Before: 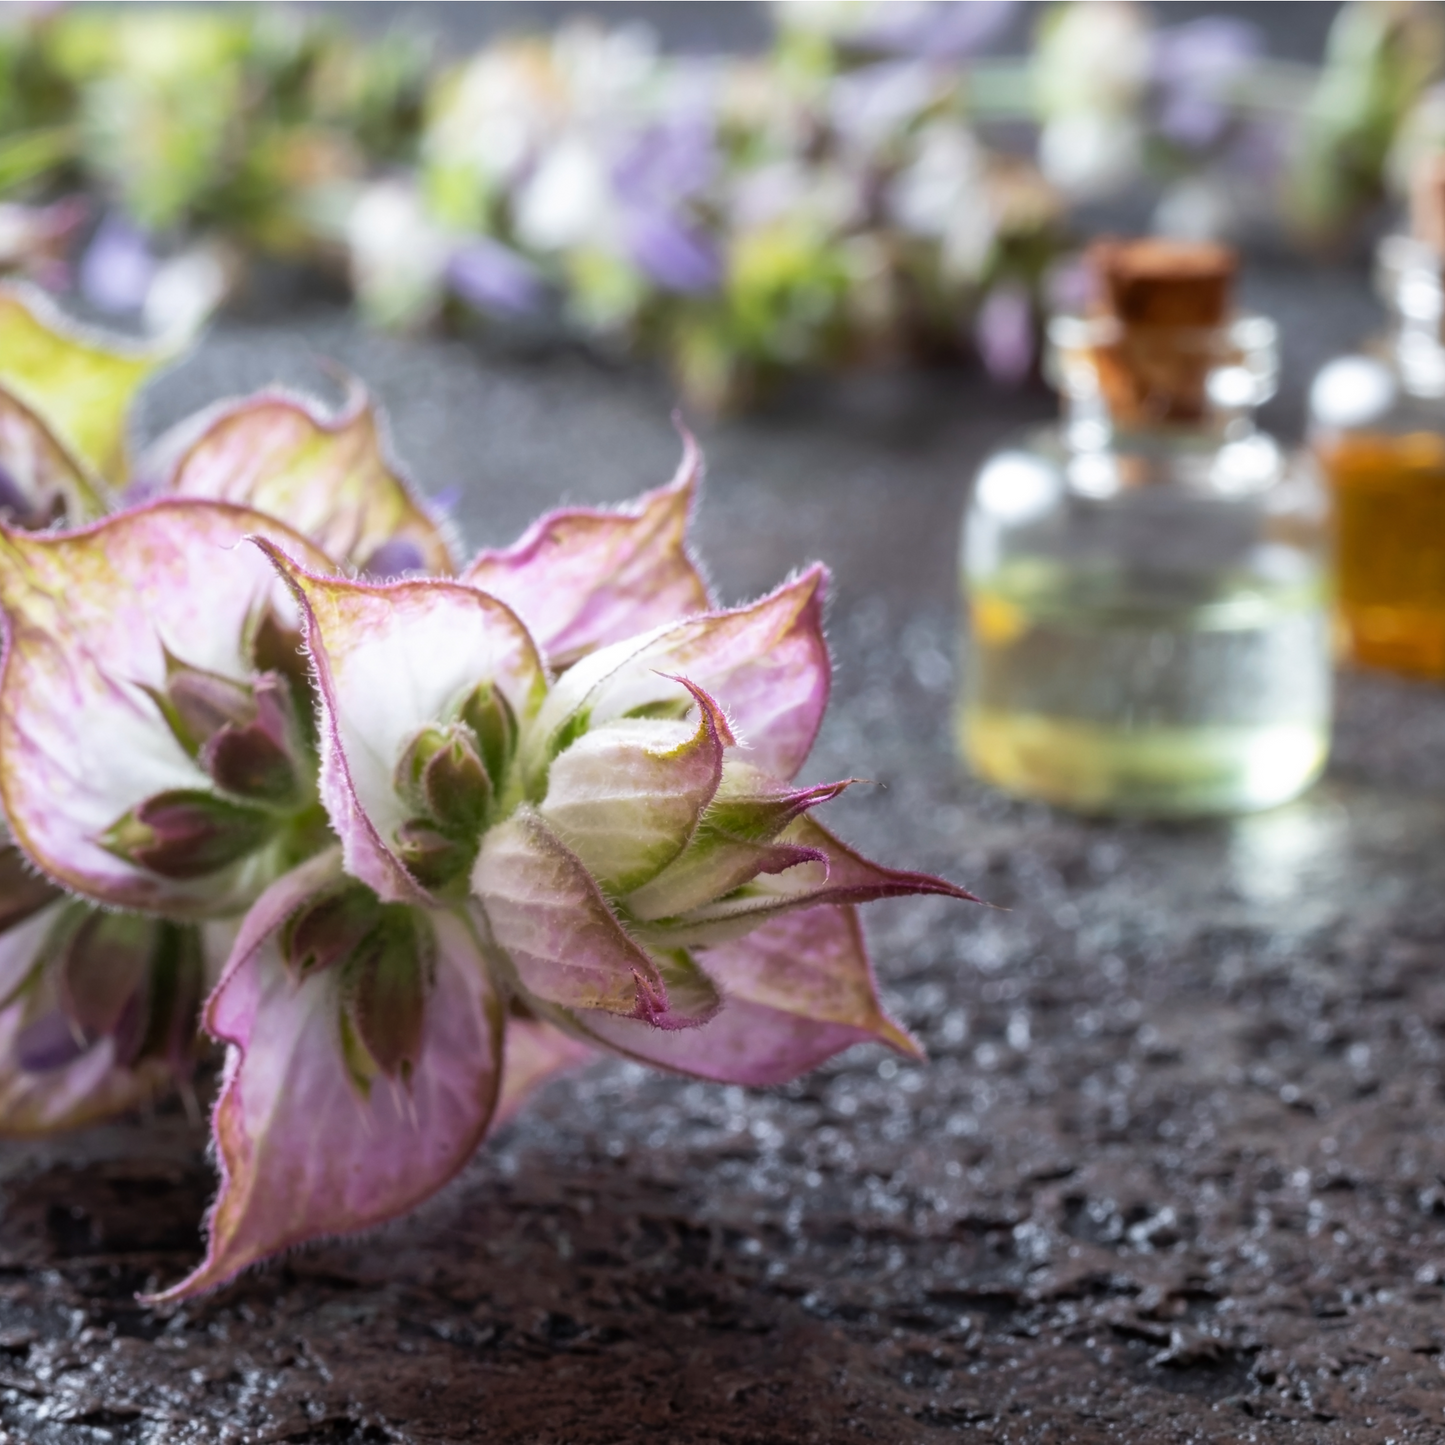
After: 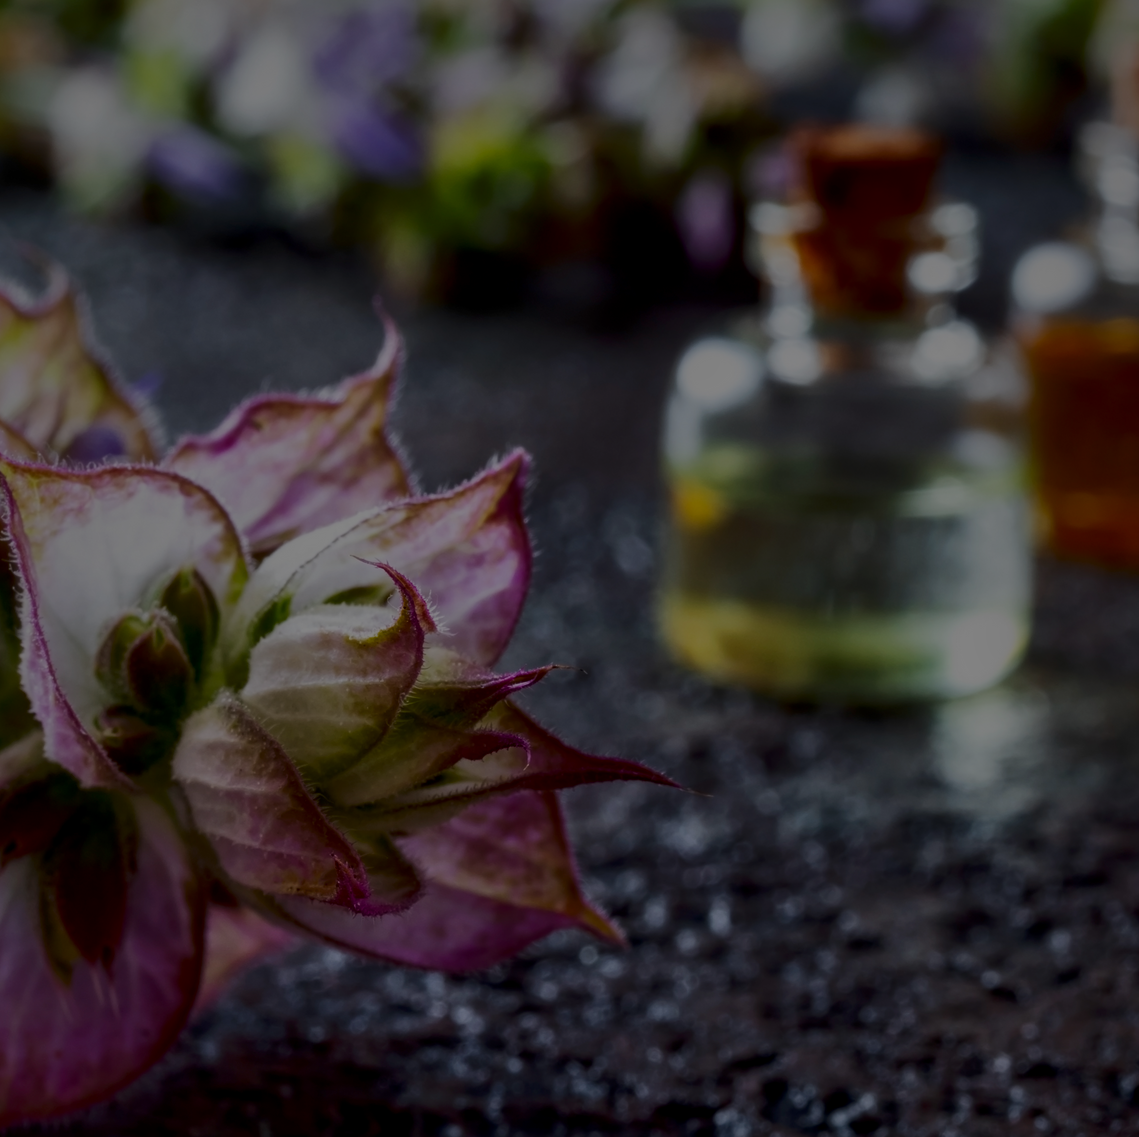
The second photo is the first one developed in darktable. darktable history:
shadows and highlights: on, module defaults
crop and rotate: left 20.74%, top 7.912%, right 0.375%, bottom 13.378%
local contrast: on, module defaults
exposure: exposure -2.446 EV, compensate highlight preservation false
contrast brightness saturation: contrast 0.2, brightness -0.11, saturation 0.1
